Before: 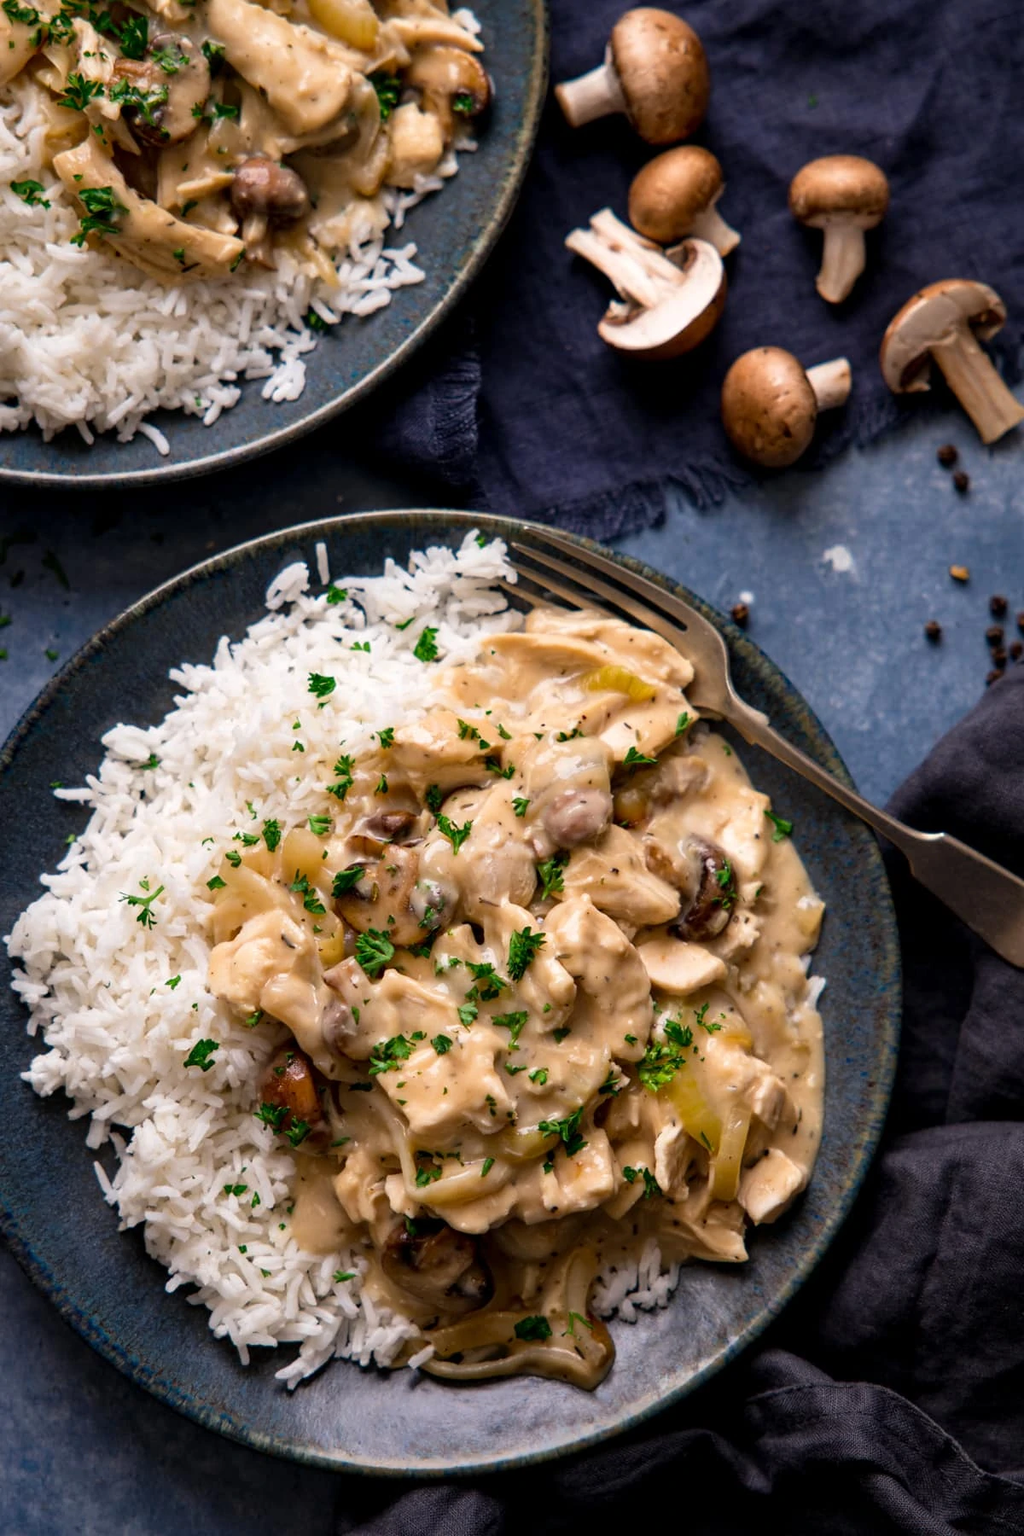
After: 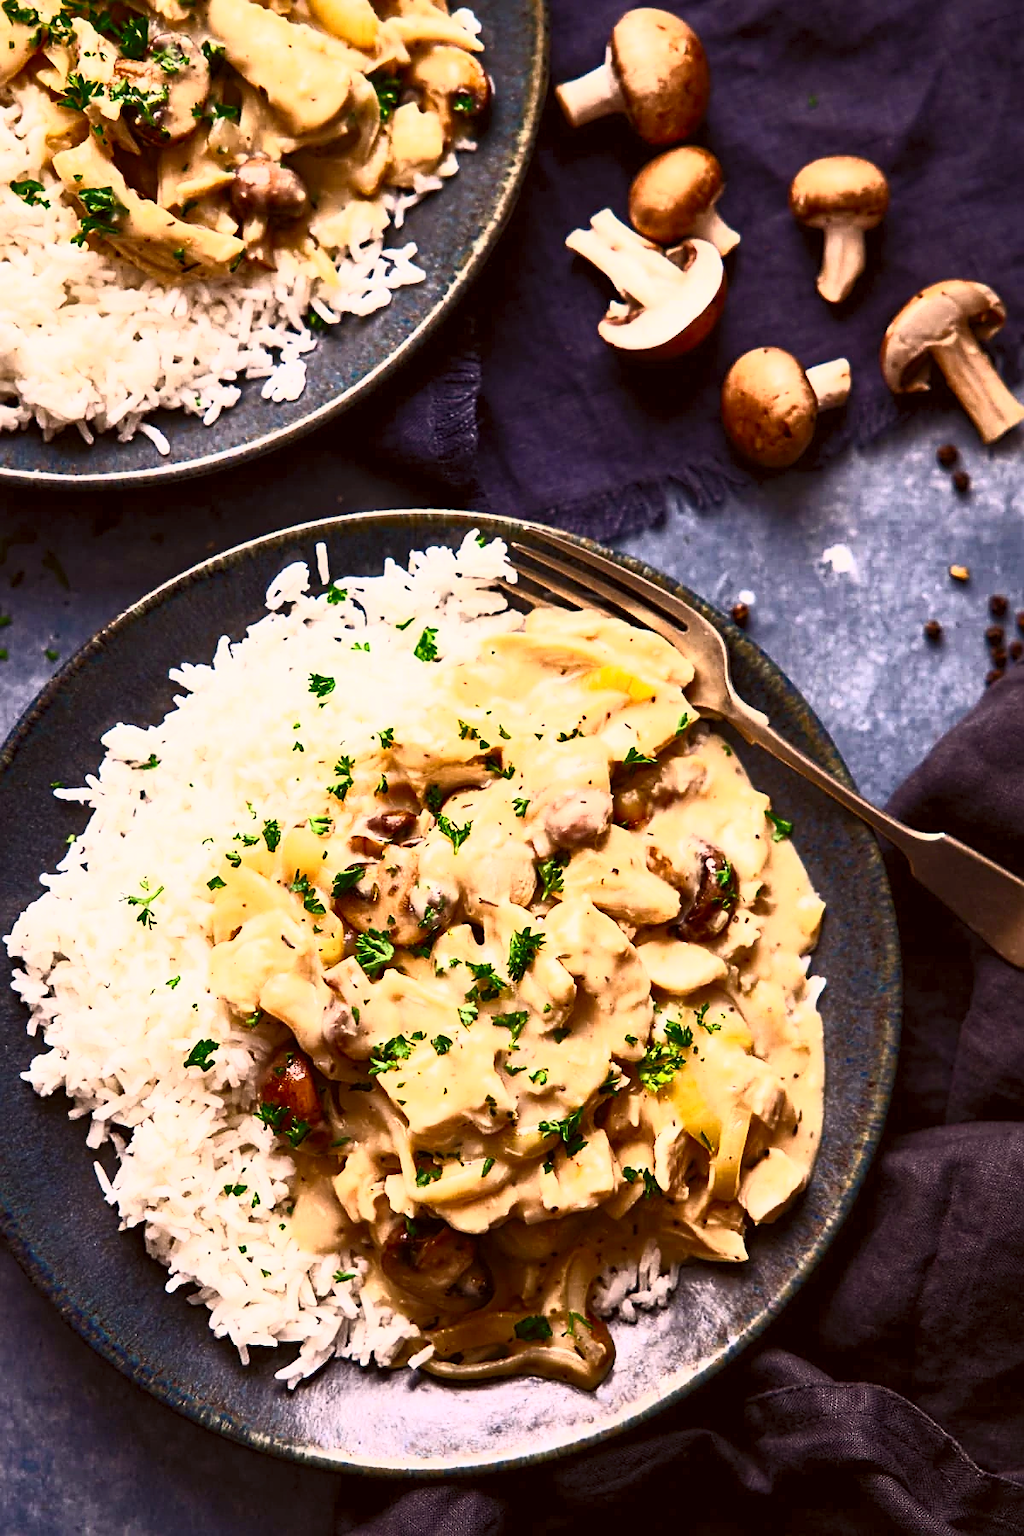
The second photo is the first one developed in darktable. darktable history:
contrast brightness saturation: contrast 0.843, brightness 0.605, saturation 0.6
color correction: highlights a* 10.16, highlights b* 9.68, shadows a* 7.99, shadows b* 7.97, saturation 0.804
sharpen: on, module defaults
